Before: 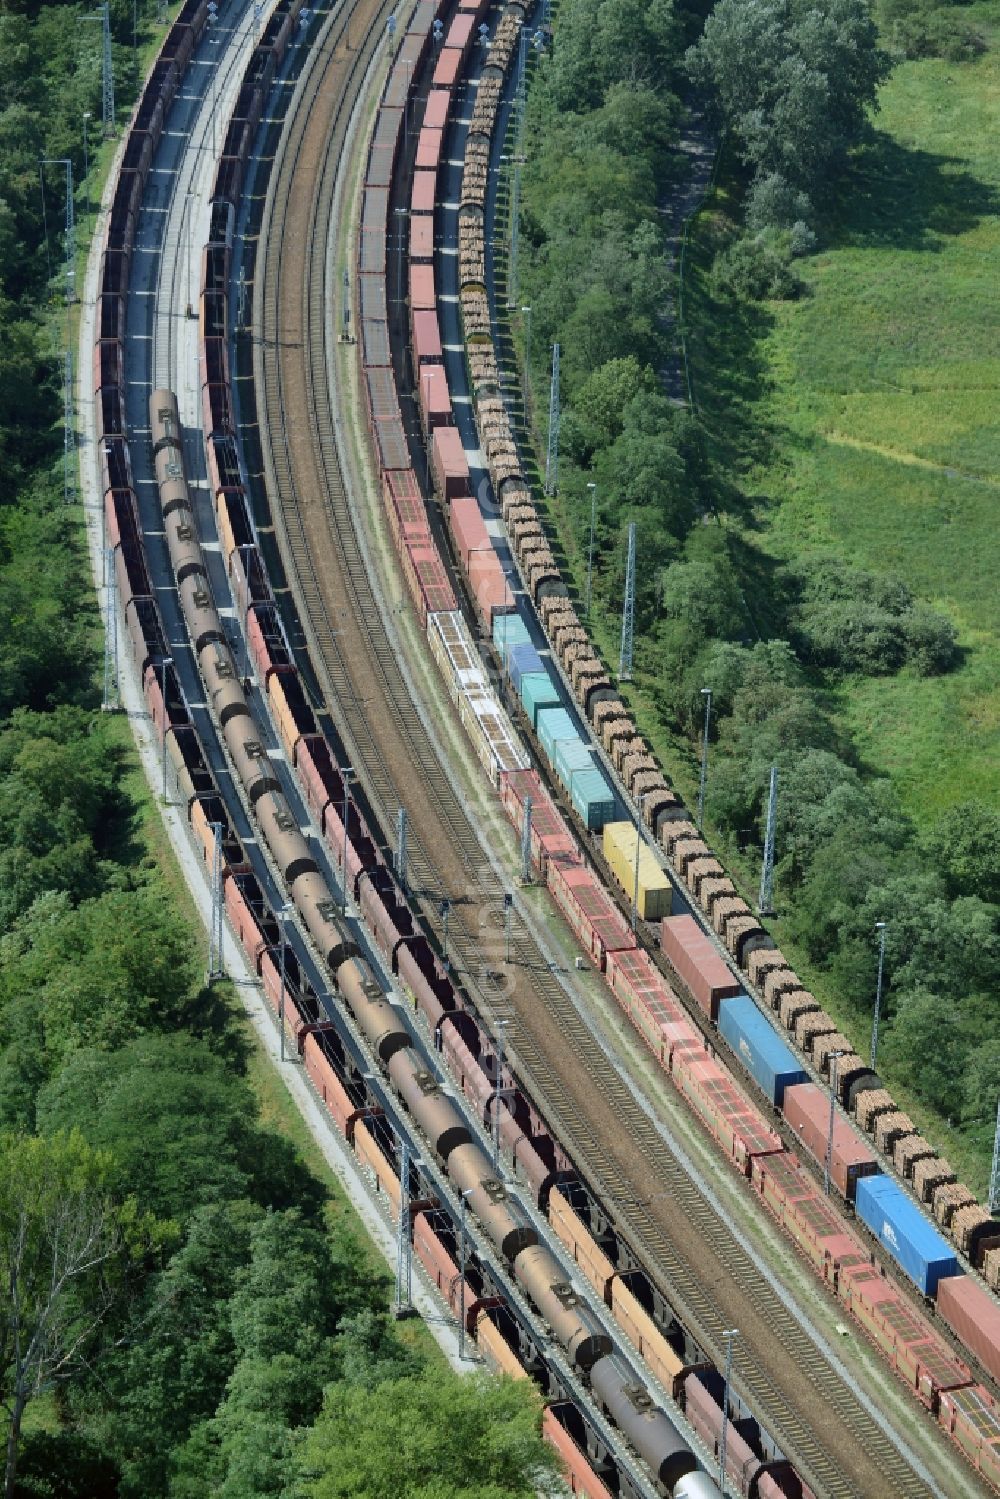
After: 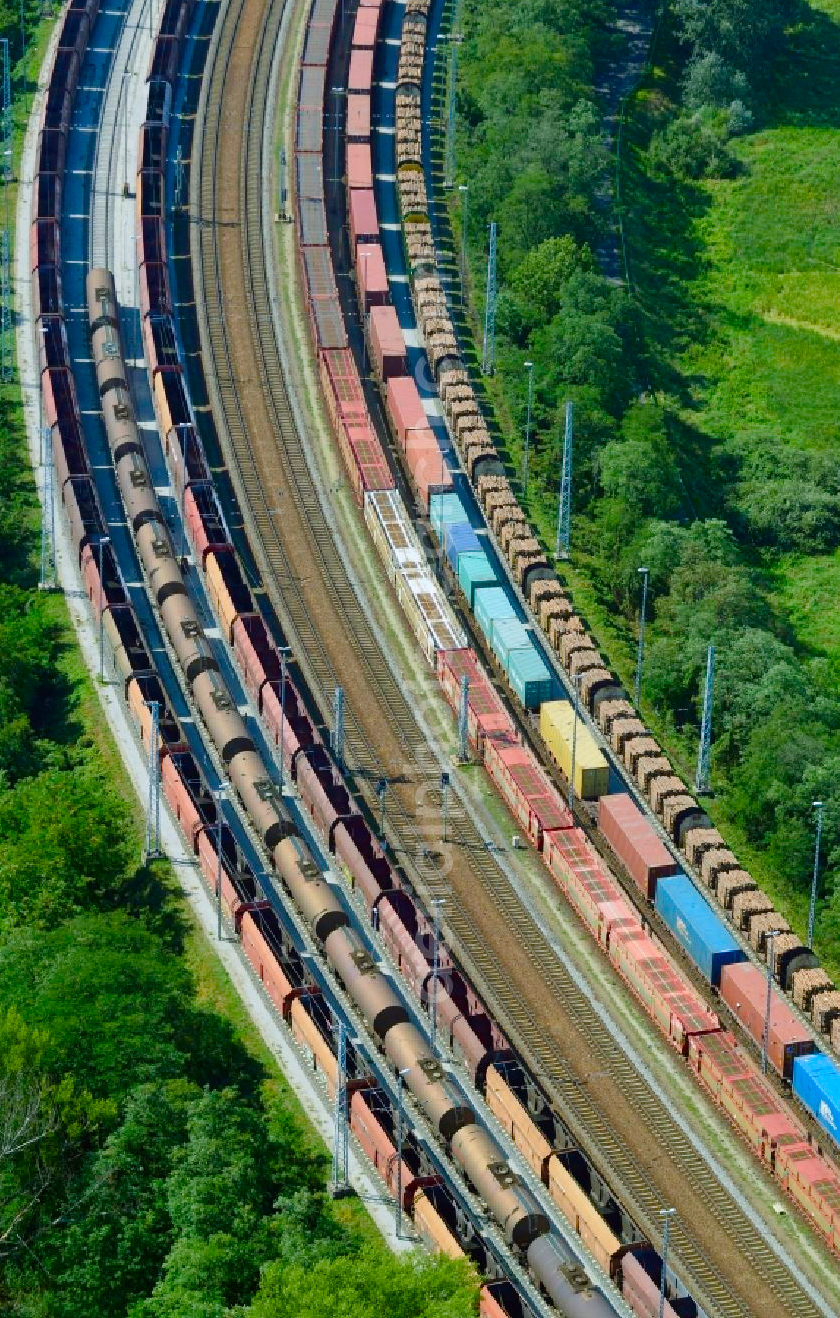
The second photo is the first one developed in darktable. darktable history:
crop: left 6.386%, top 8.132%, right 9.538%, bottom 3.931%
color balance rgb: linear chroma grading › global chroma 9.91%, perceptual saturation grading › global saturation -0.119%, perceptual saturation grading › highlights -17.03%, perceptual saturation grading › mid-tones 32.942%, perceptual saturation grading › shadows 50.384%, global vibrance 20%
contrast brightness saturation: contrast 0.081, saturation 0.199
